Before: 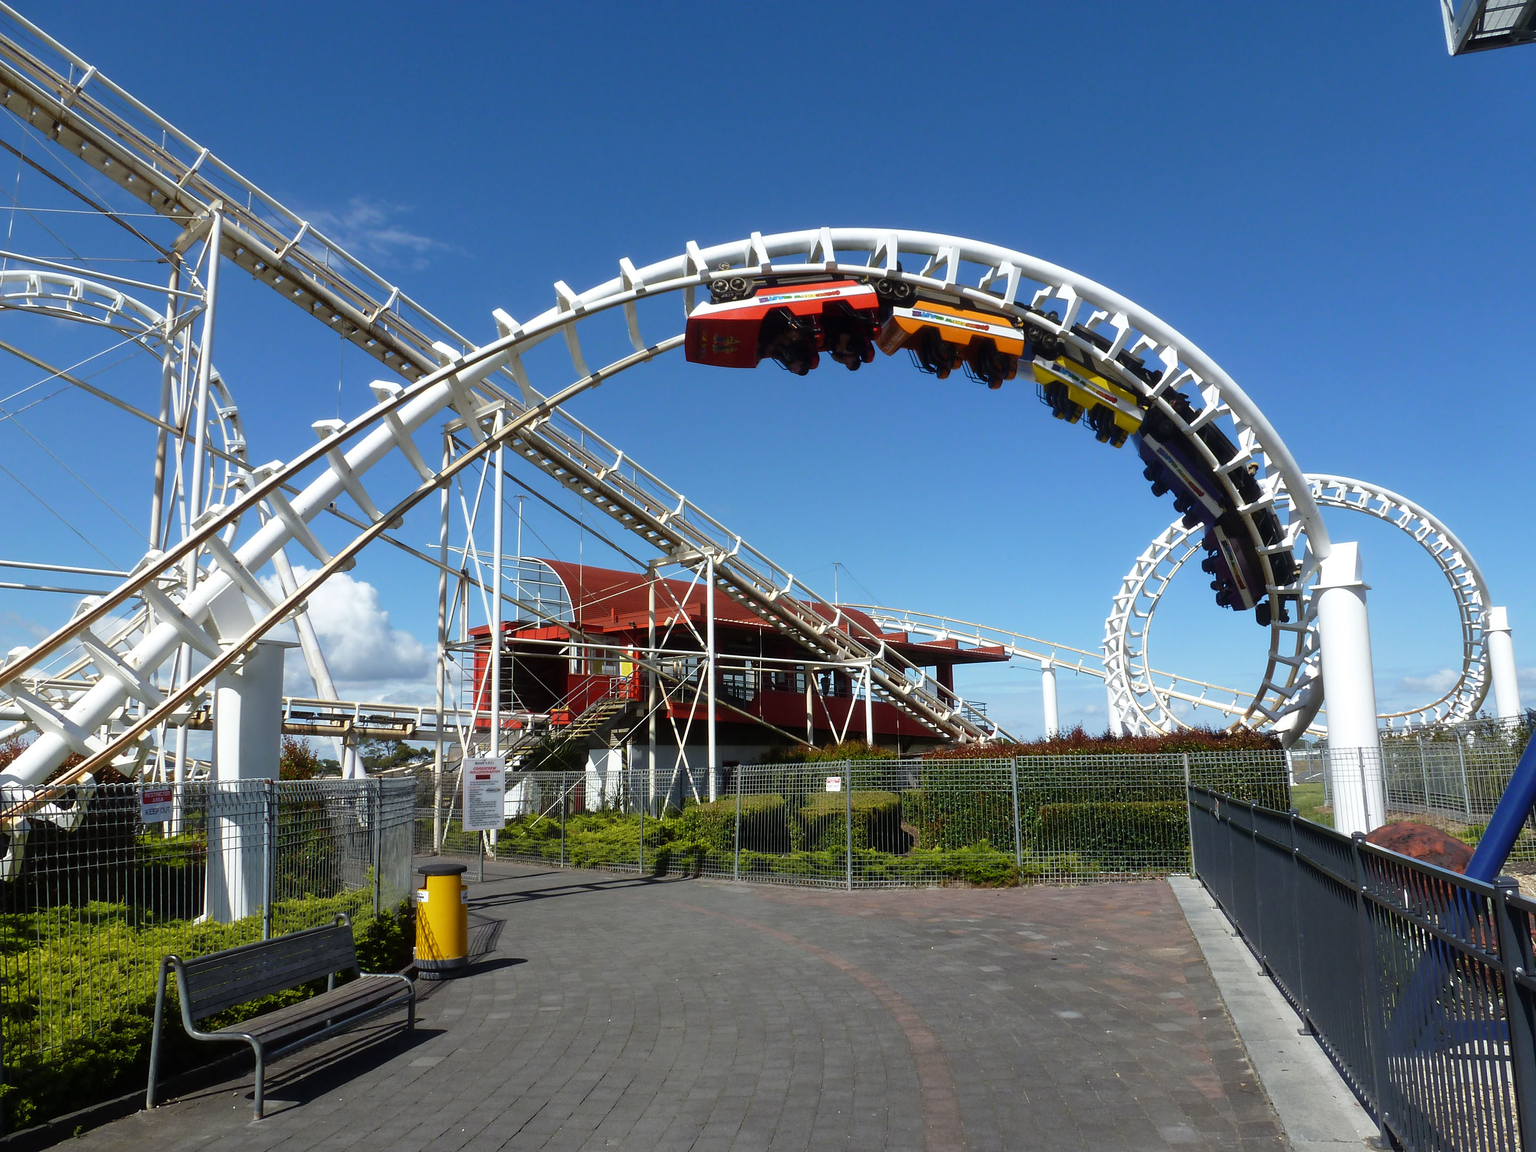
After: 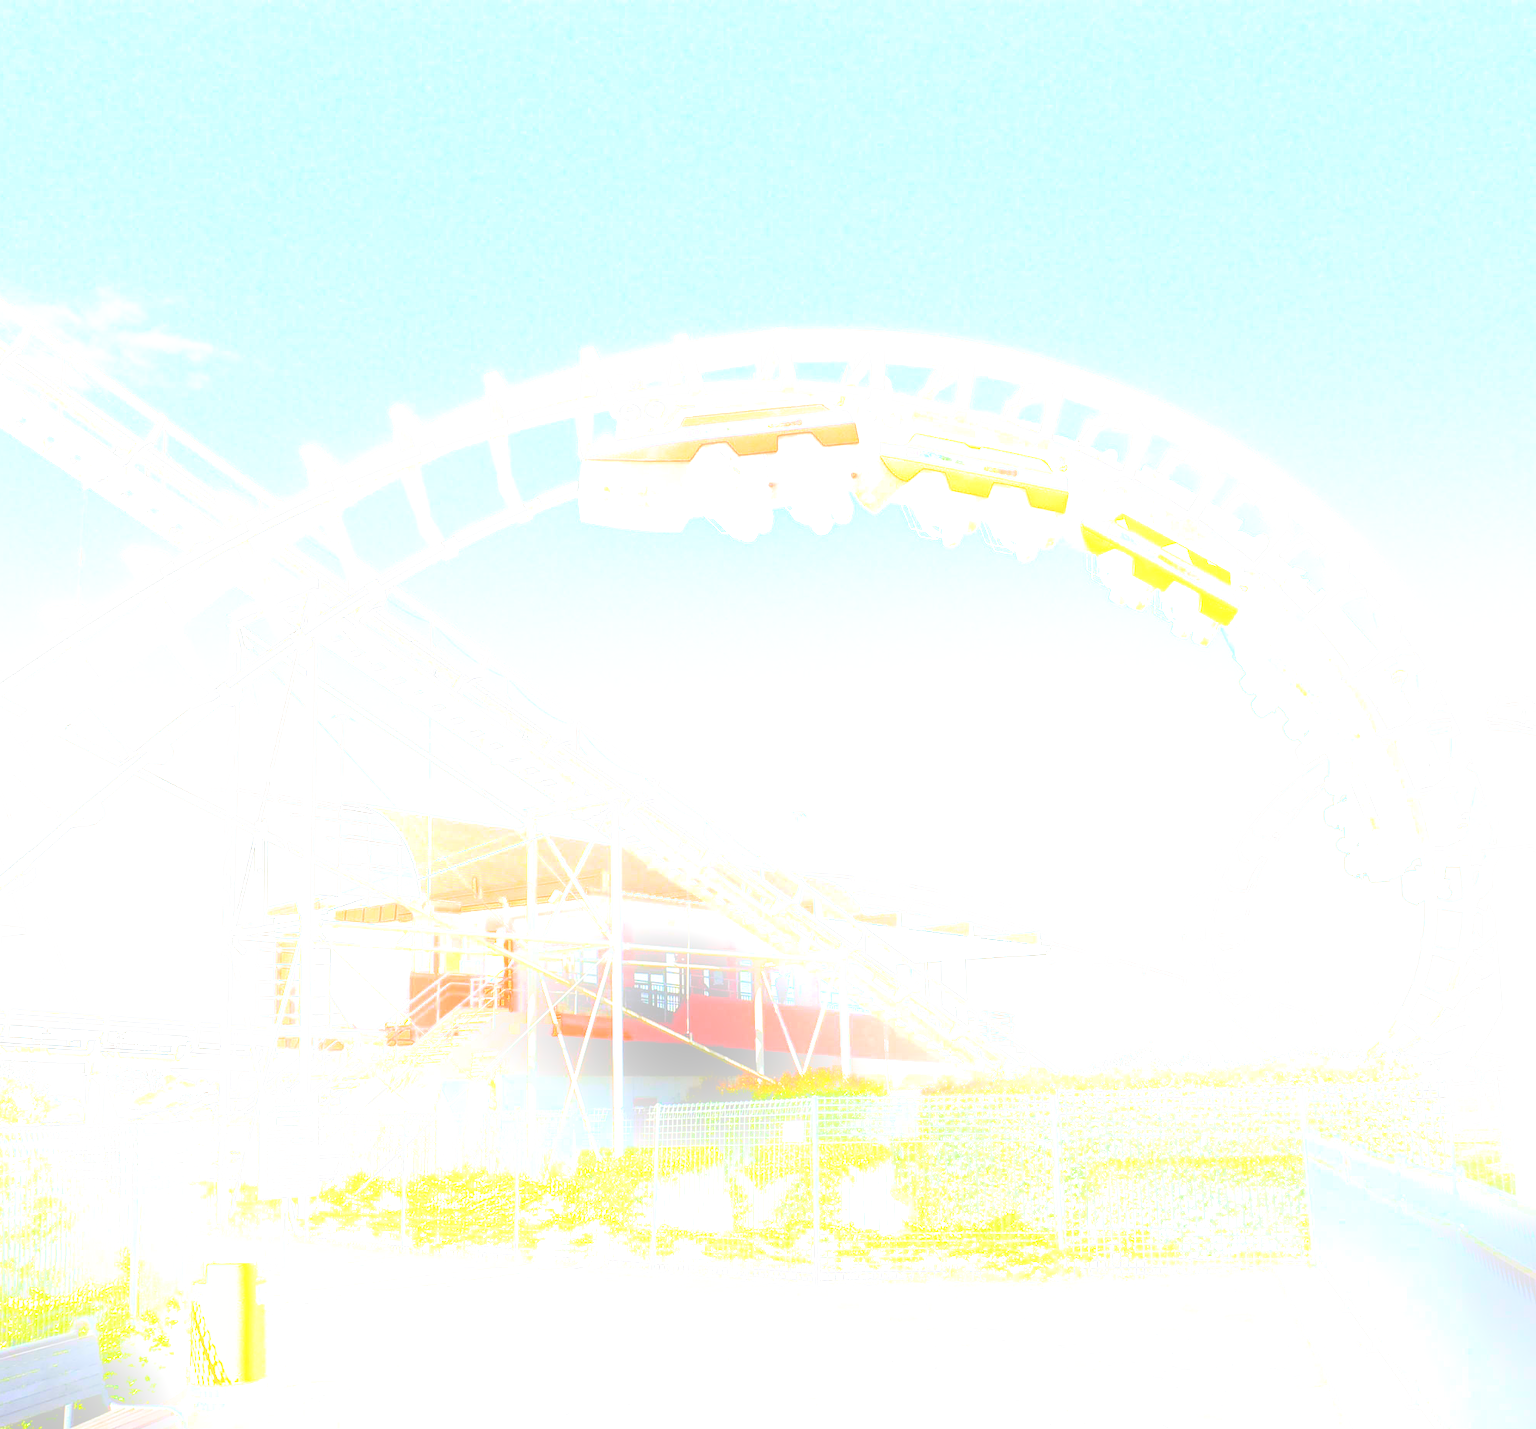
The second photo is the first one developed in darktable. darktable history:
bloom: size 25%, threshold 5%, strength 90%
exposure: exposure 1 EV, compensate highlight preservation false
filmic rgb: middle gray luminance 8.8%, black relative exposure -6.3 EV, white relative exposure 2.7 EV, threshold 6 EV, target black luminance 0%, hardness 4.74, latitude 73.47%, contrast 1.332, shadows ↔ highlights balance 10.13%, add noise in highlights 0, preserve chrominance no, color science v3 (2019), use custom middle-gray values true, iterations of high-quality reconstruction 0, contrast in highlights soft, enable highlight reconstruction true
crop: left 18.479%, right 12.2%, bottom 13.971%
